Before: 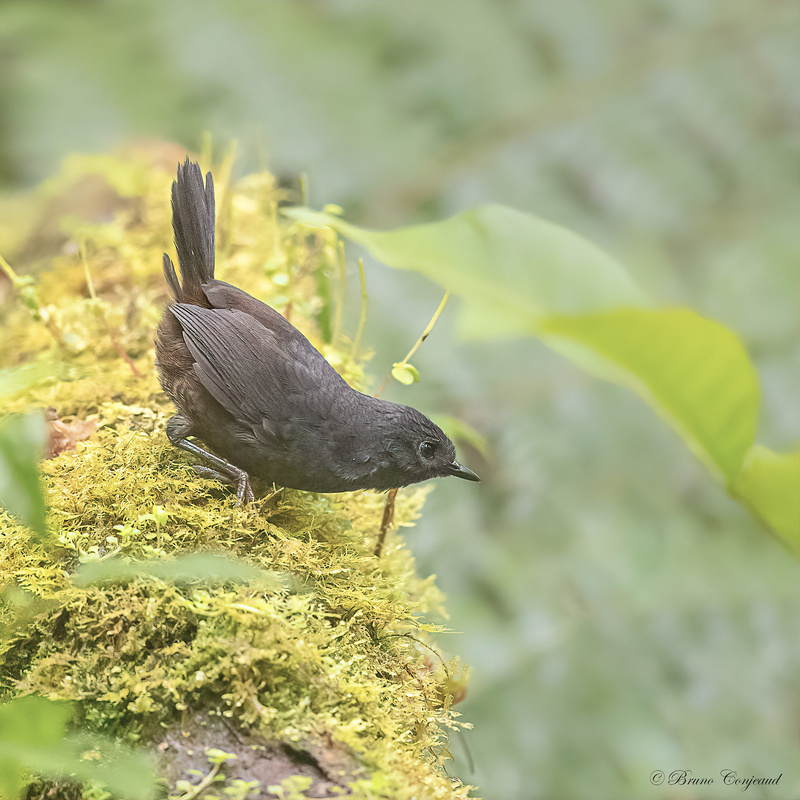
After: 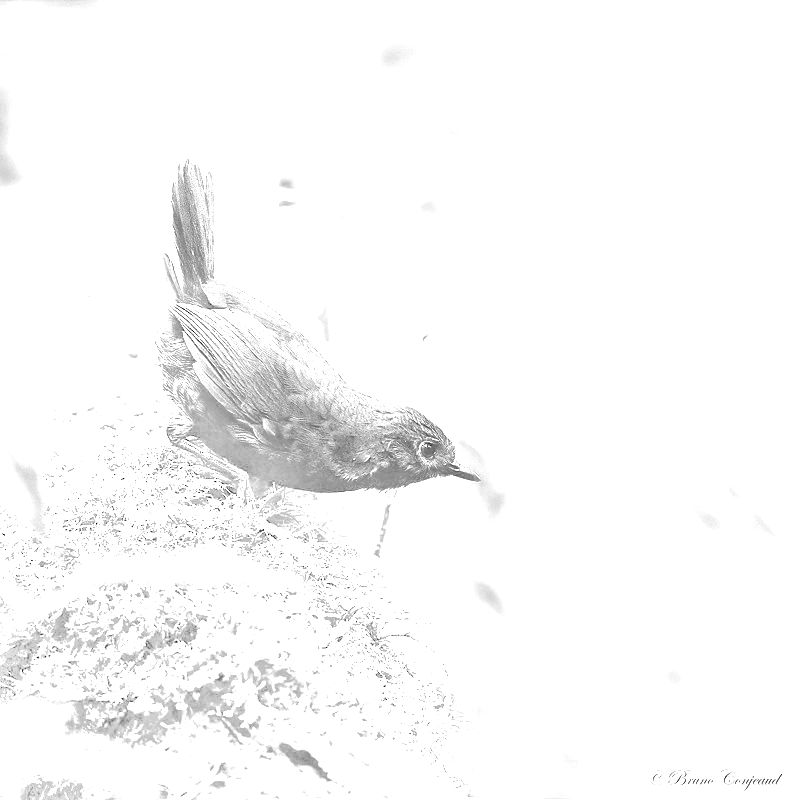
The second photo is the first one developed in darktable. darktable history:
white balance: red 8, blue 8
monochrome: a 79.32, b 81.83, size 1.1
